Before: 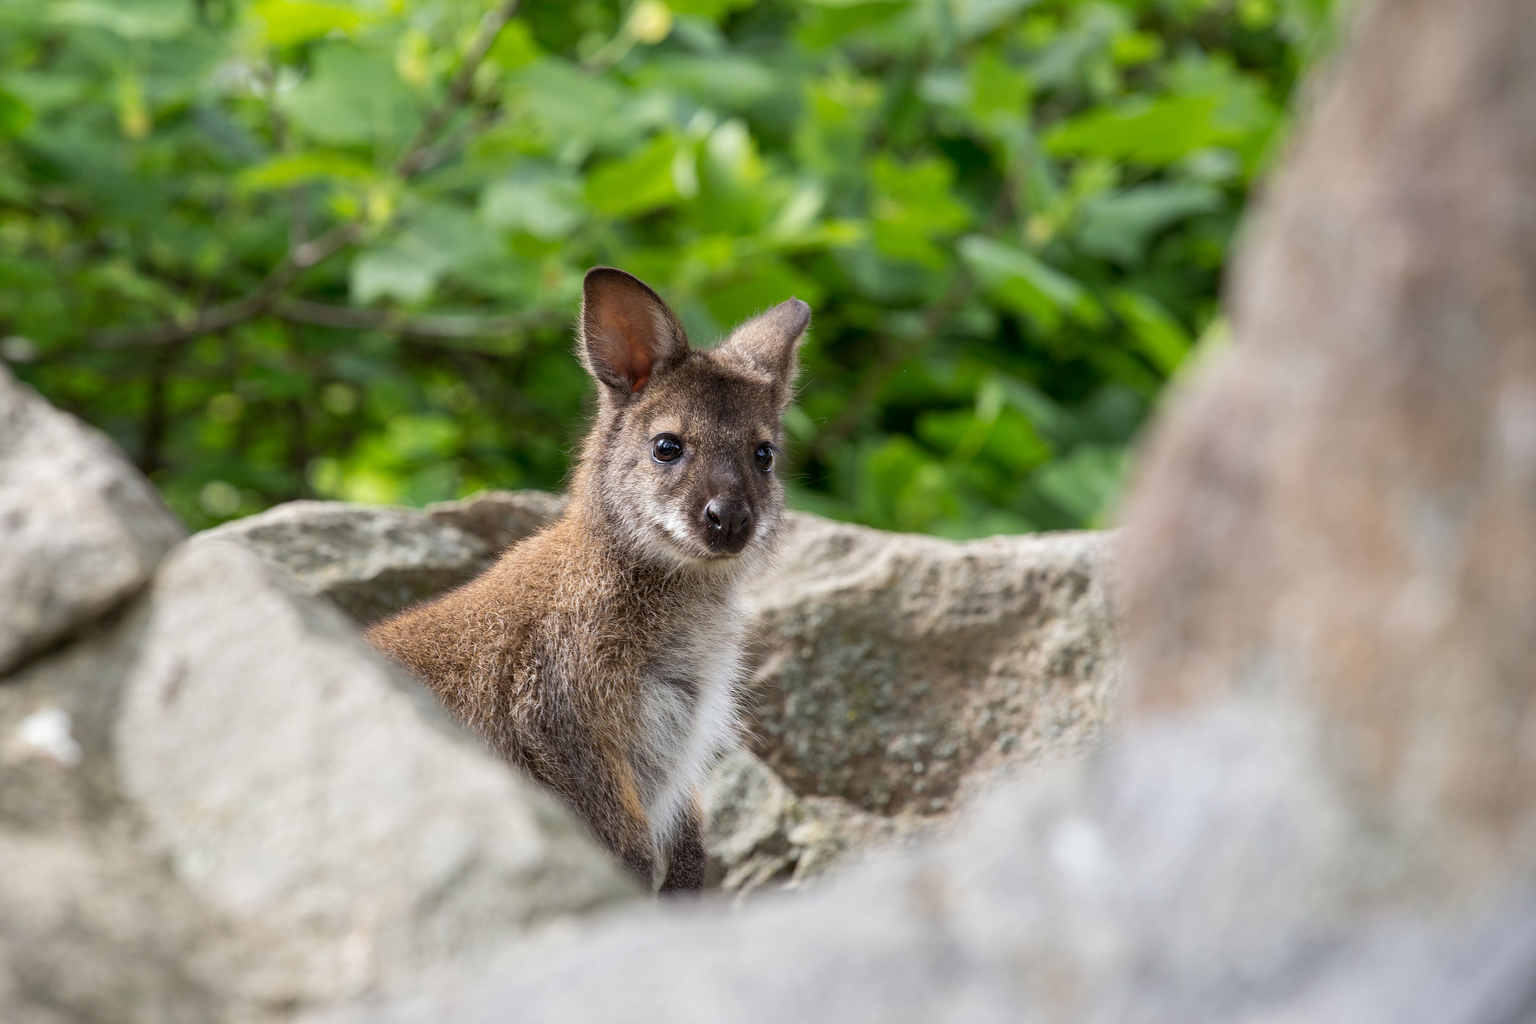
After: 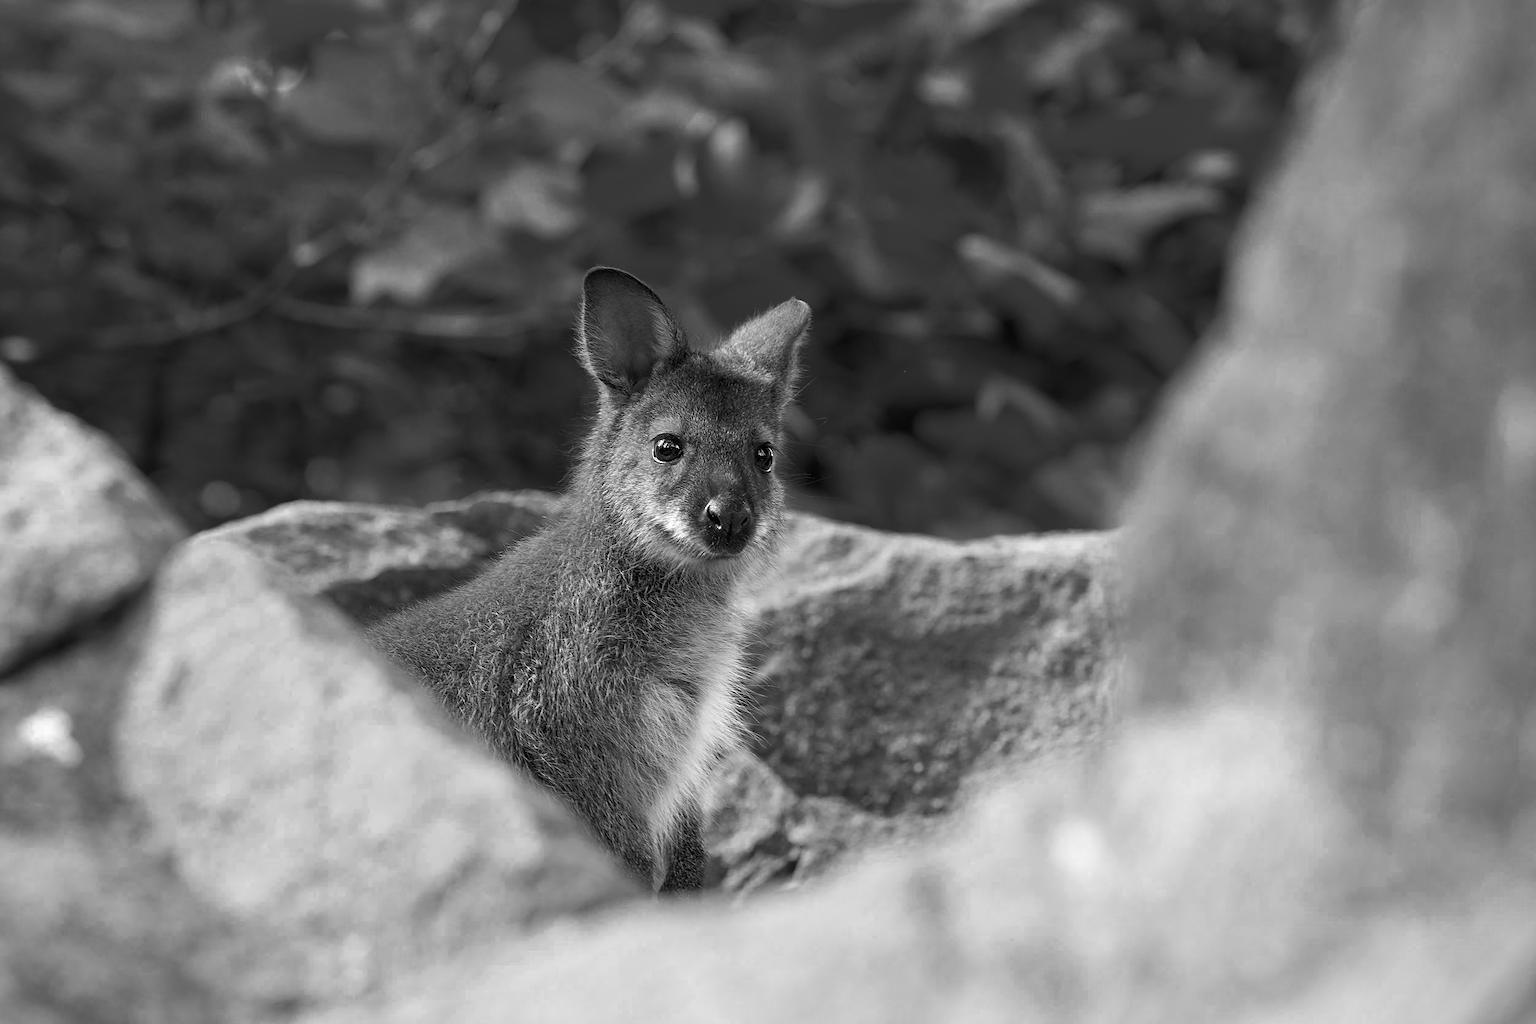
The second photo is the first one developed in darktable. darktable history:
sharpen: on, module defaults
color zones: curves: ch0 [(0.287, 0.048) (0.493, 0.484) (0.737, 0.816)]; ch1 [(0, 0) (0.143, 0) (0.286, 0) (0.429, 0) (0.571, 0) (0.714, 0) (0.857, 0)]
